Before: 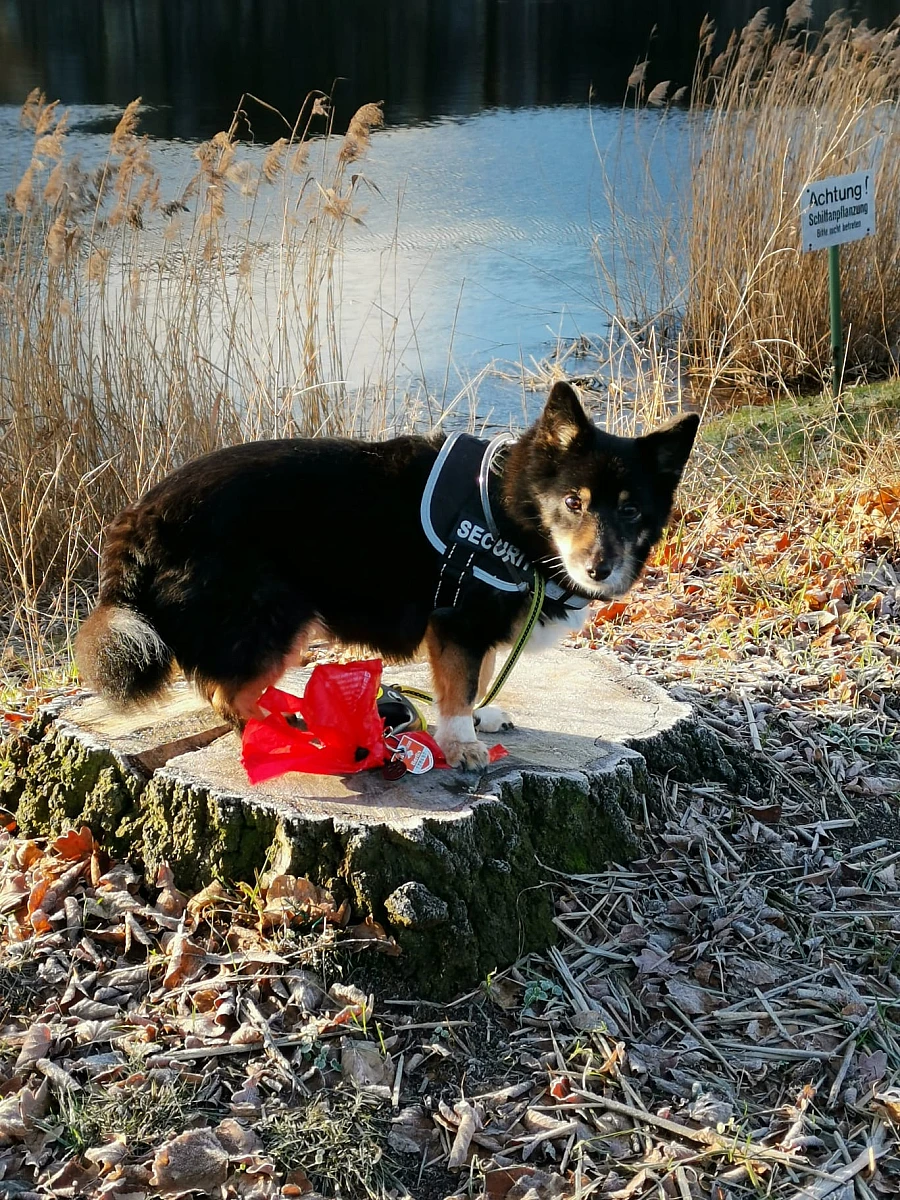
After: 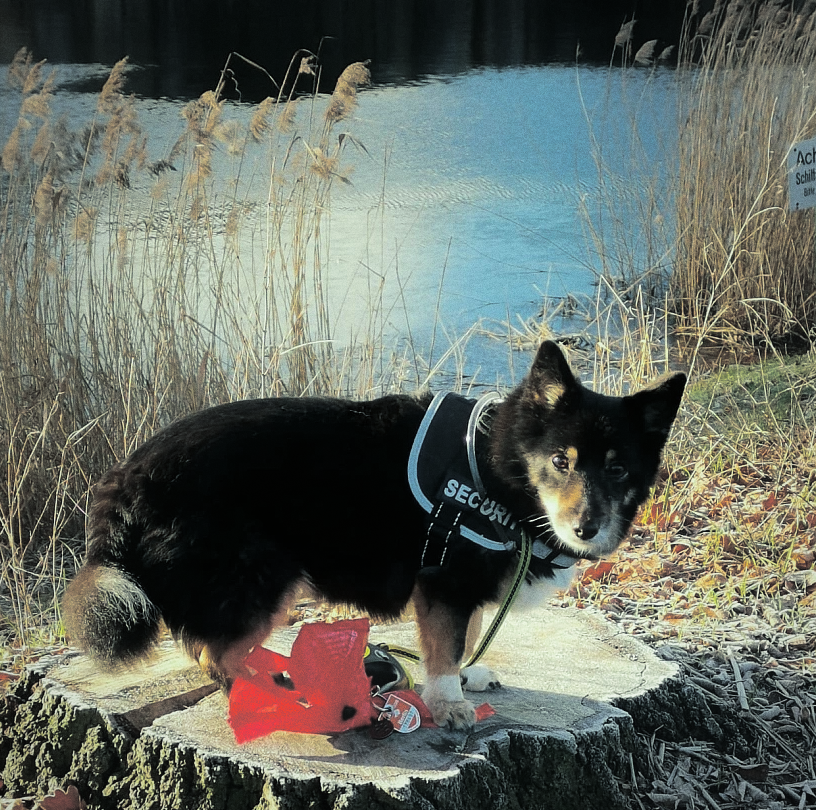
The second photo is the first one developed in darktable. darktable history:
crop: left 1.509%, top 3.452%, right 7.696%, bottom 28.452%
split-toning: shadows › hue 201.6°, shadows › saturation 0.16, highlights › hue 50.4°, highlights › saturation 0.2, balance -49.9
color correction: highlights a* -8, highlights b* 3.1
vignetting: fall-off radius 93.87%
grain: coarseness 0.47 ISO
contrast equalizer: octaves 7, y [[0.6 ×6], [0.55 ×6], [0 ×6], [0 ×6], [0 ×6]], mix -0.3
